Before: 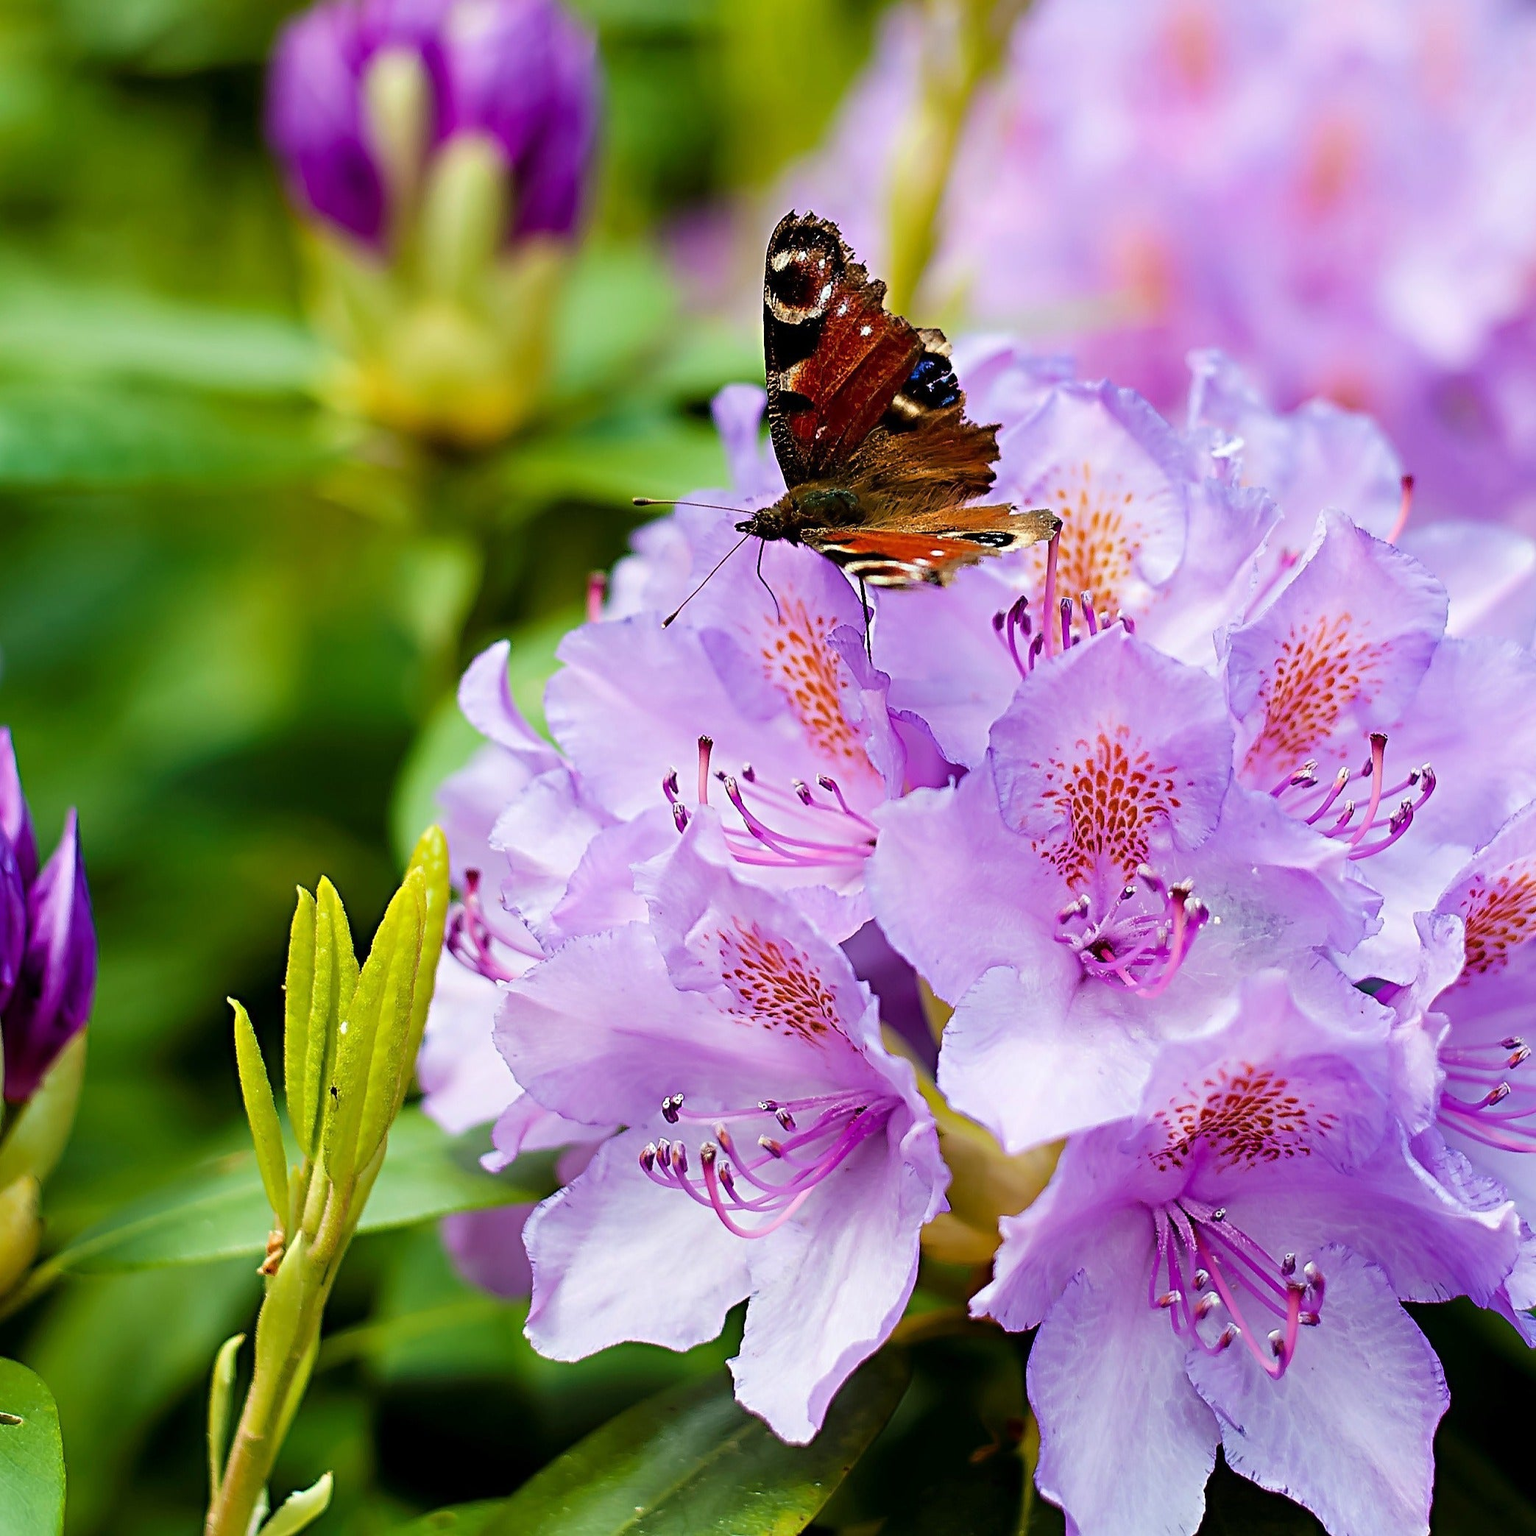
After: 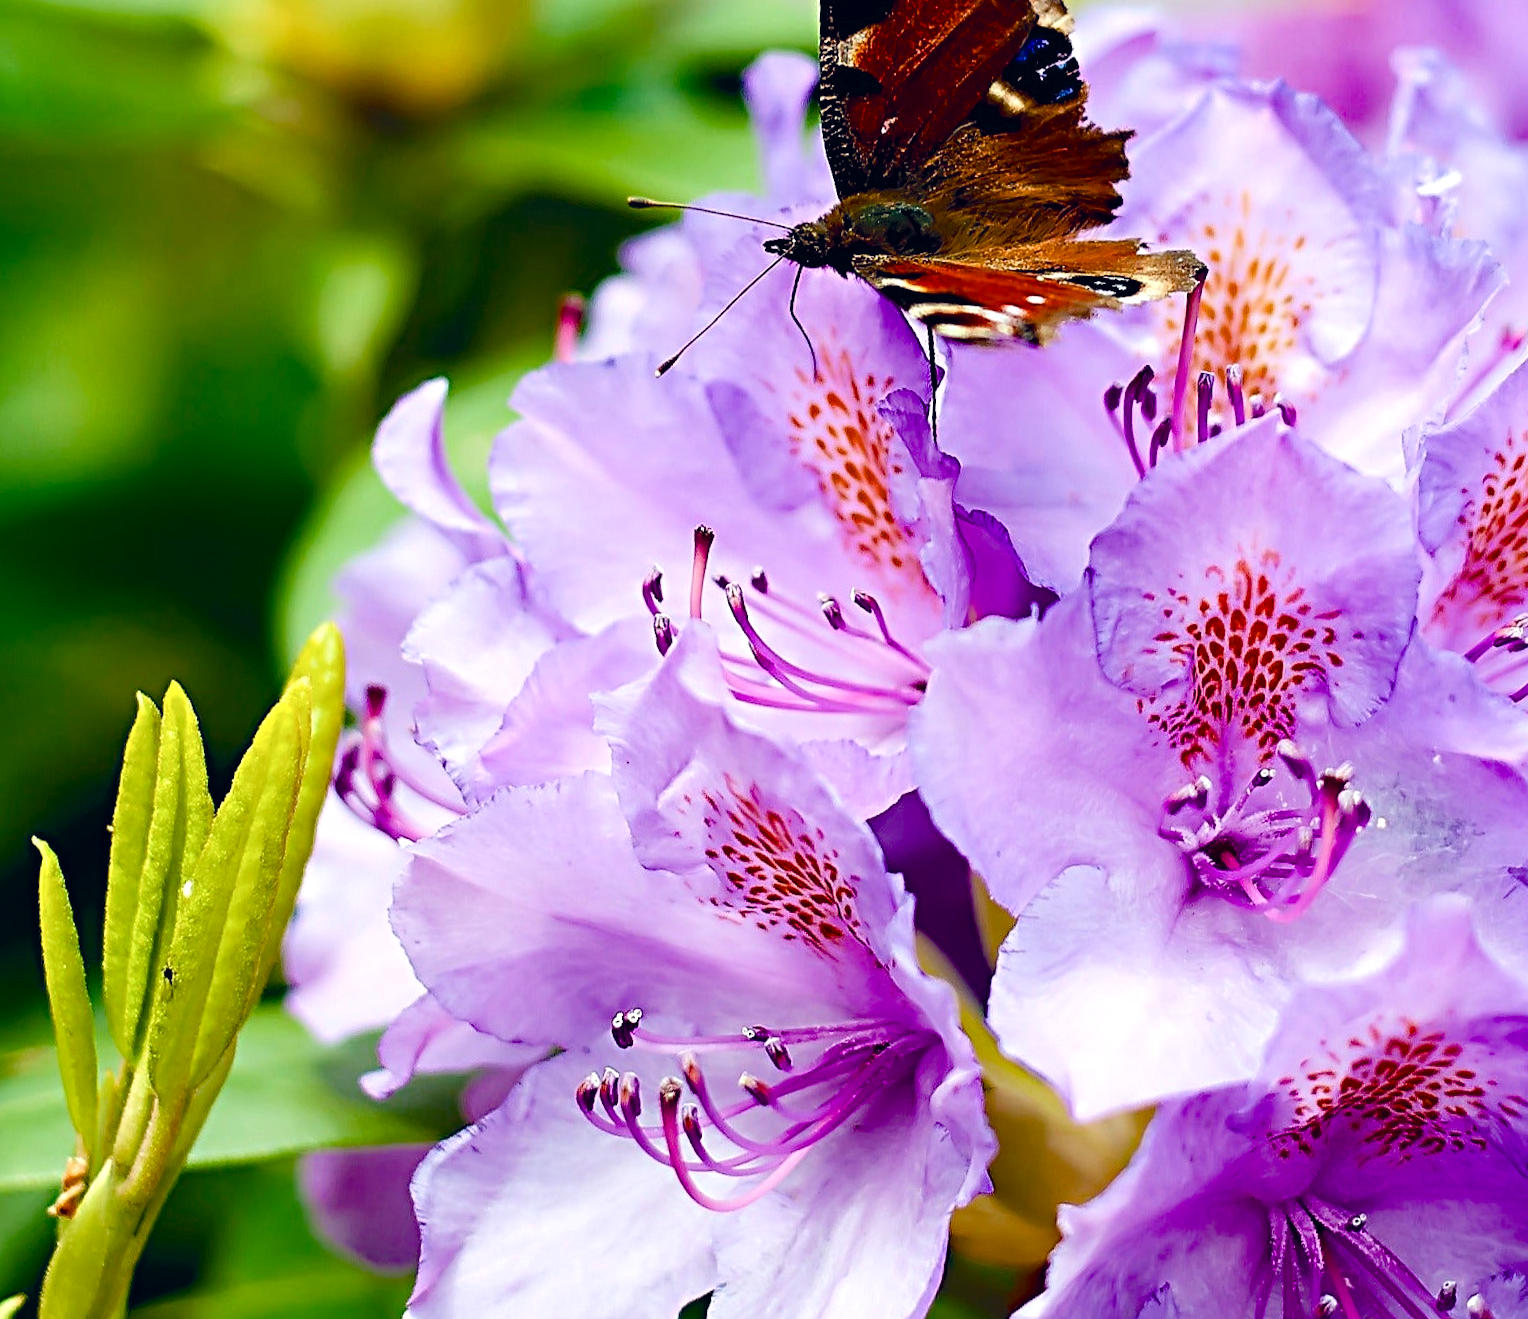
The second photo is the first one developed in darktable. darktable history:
tone equalizer: edges refinement/feathering 500, mask exposure compensation -1.57 EV, preserve details no
color balance rgb: global offset › chroma 0.101%, global offset › hue 249.72°, perceptual saturation grading › global saturation 20%, perceptual saturation grading › highlights -24.796%, perceptual saturation grading › shadows 24.269%, perceptual brilliance grading › global brilliance 10.774%, global vibrance 1.308%, saturation formula JzAzBz (2021)
crop and rotate: angle -3.87°, left 9.901%, top 20.649%, right 12.101%, bottom 11.991%
